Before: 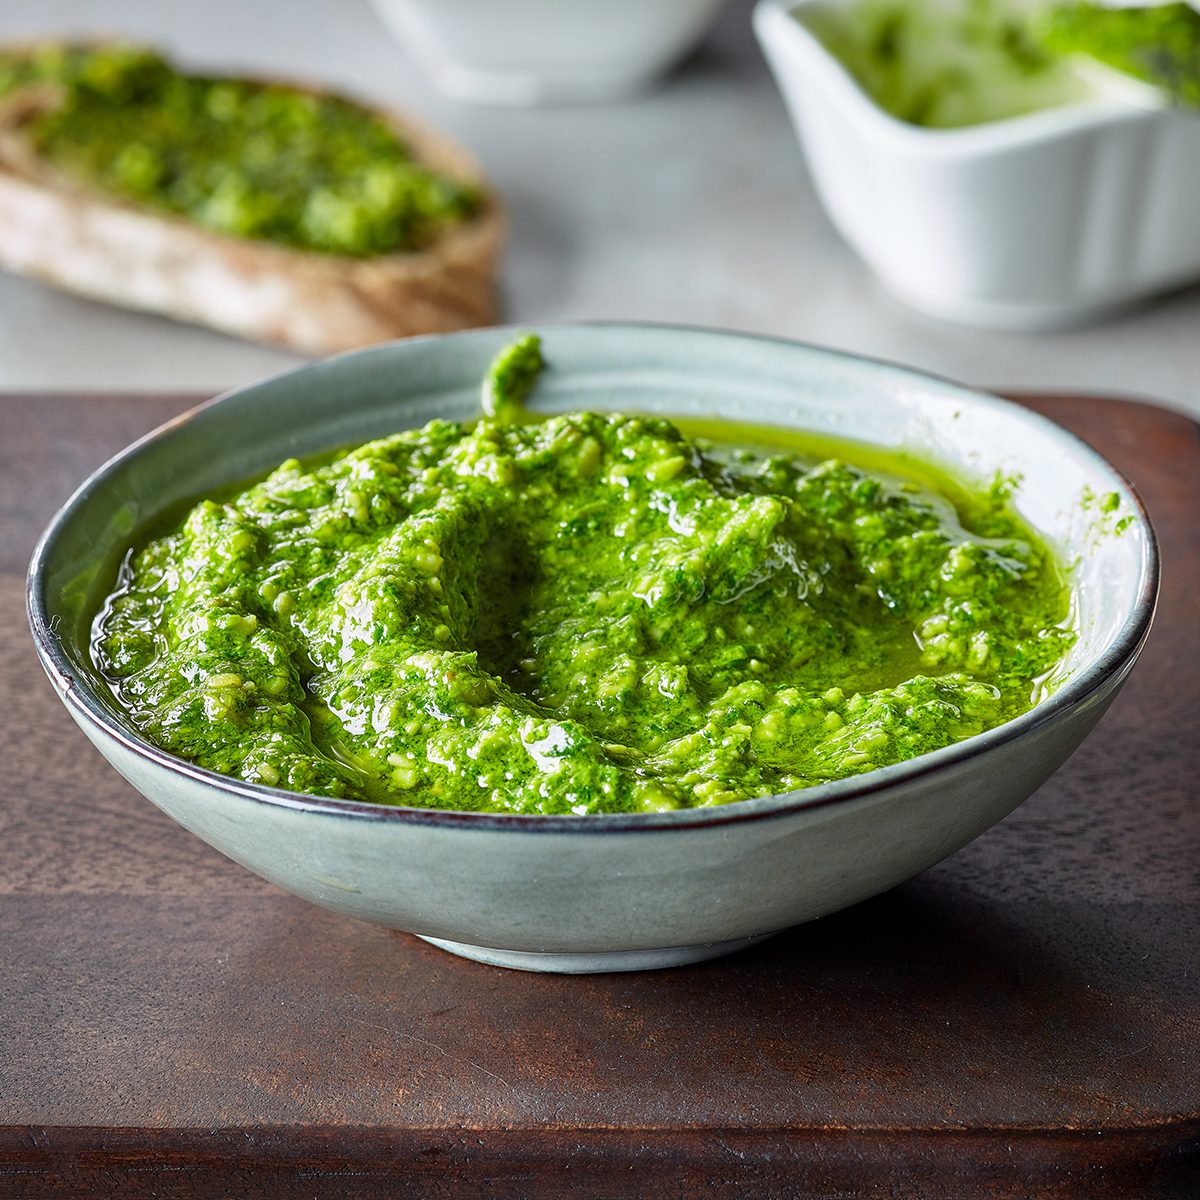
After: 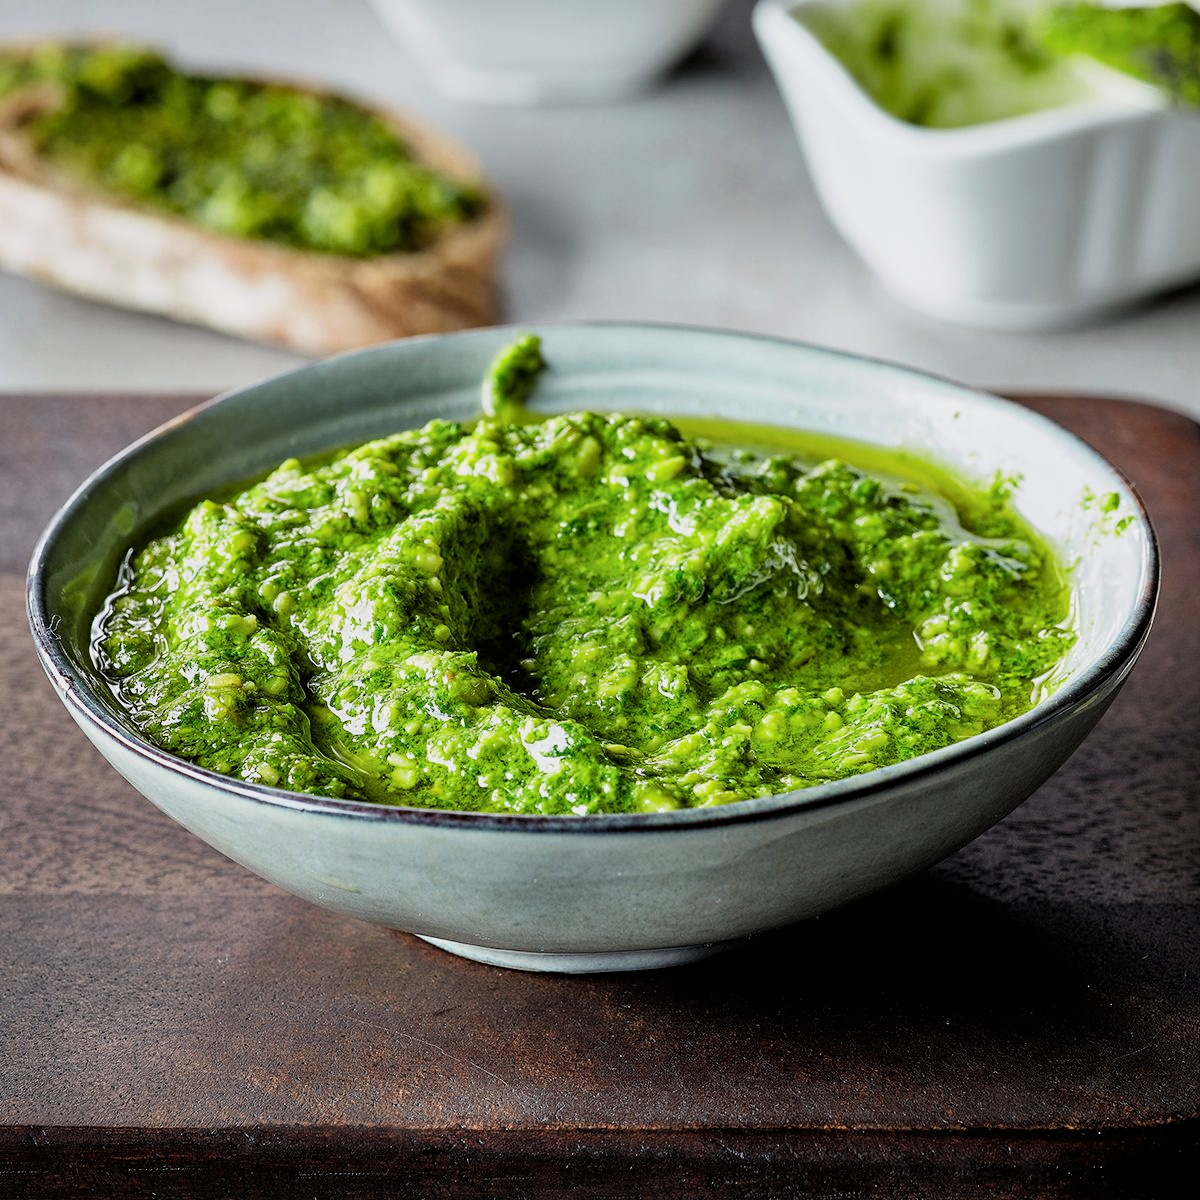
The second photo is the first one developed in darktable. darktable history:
filmic rgb: black relative exposure -5.05 EV, white relative exposure 3.17 EV, threshold 5.99 EV, hardness 3.46, contrast 1.196, highlights saturation mix -30.02%, enable highlight reconstruction true
